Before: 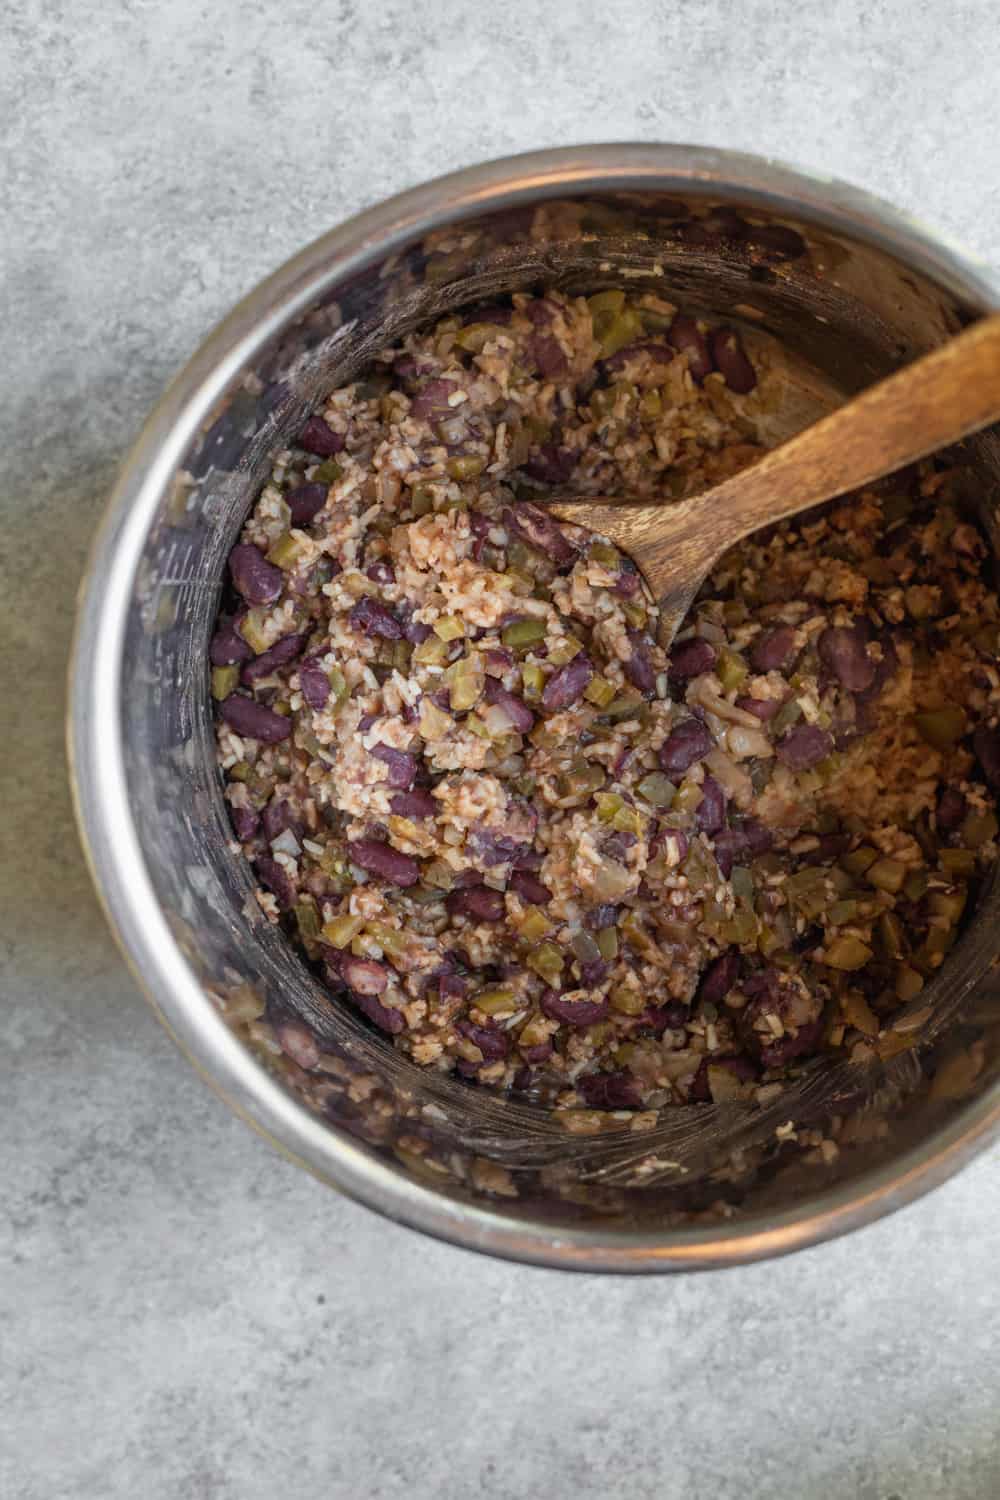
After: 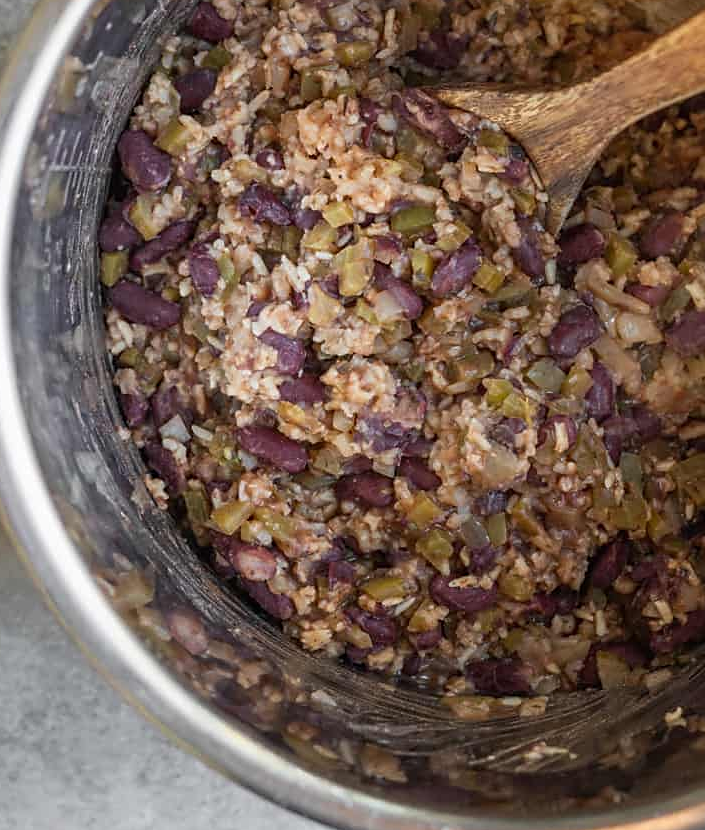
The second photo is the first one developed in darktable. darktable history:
crop: left 11.123%, top 27.61%, right 18.3%, bottom 17.034%
sharpen: radius 1.864, amount 0.398, threshold 1.271
